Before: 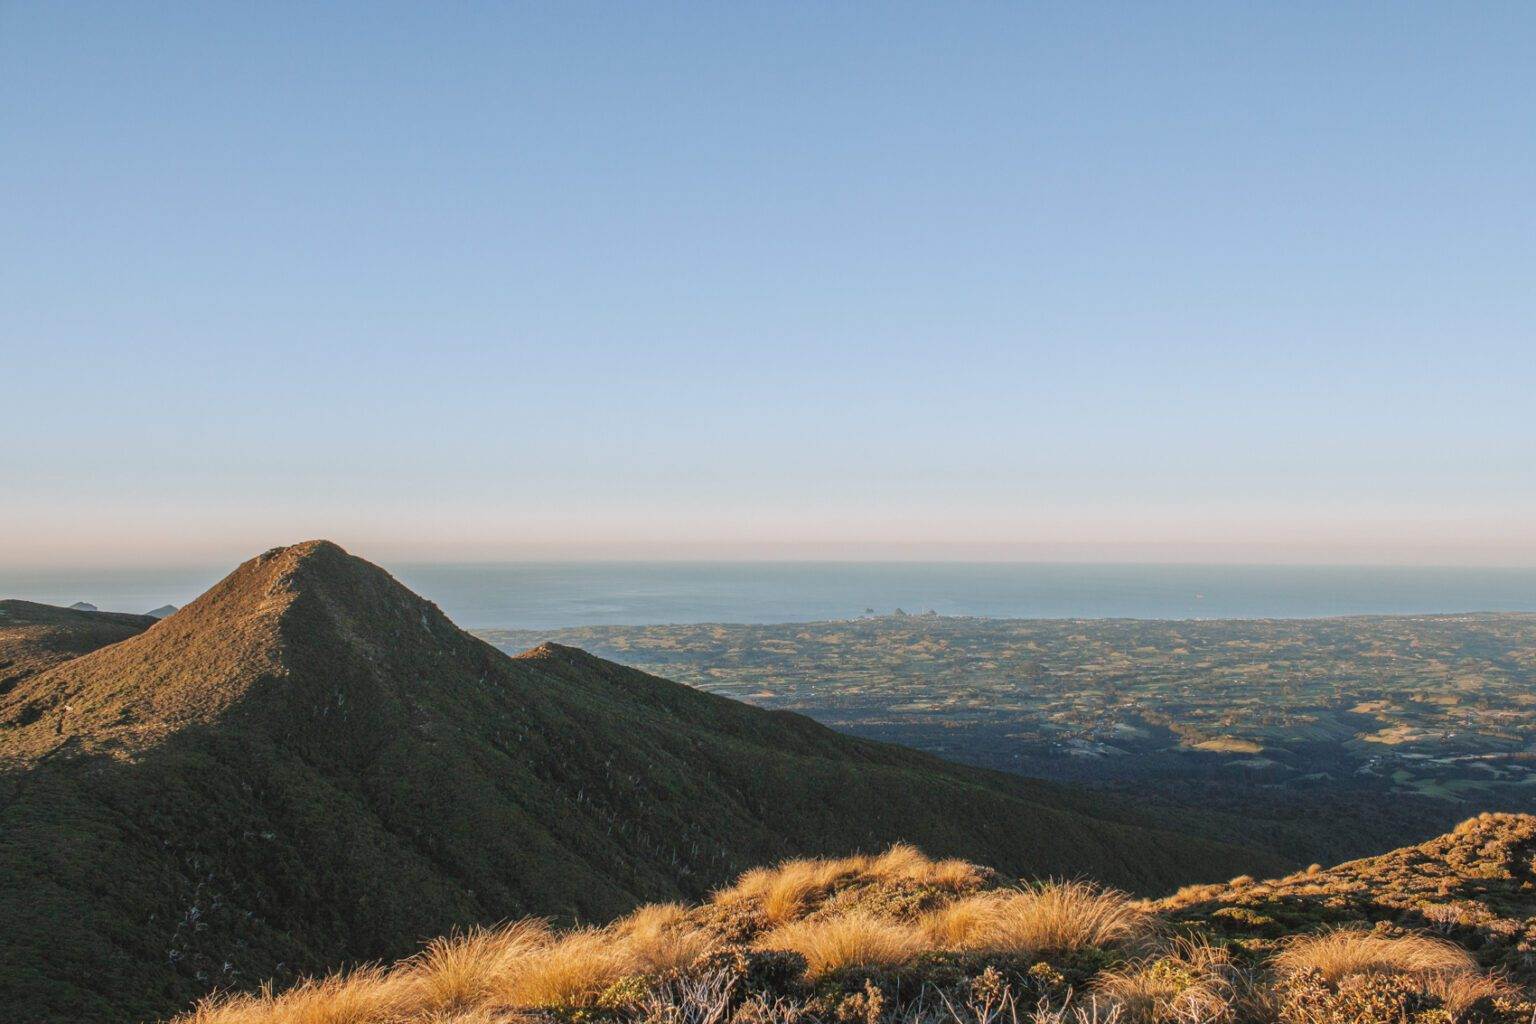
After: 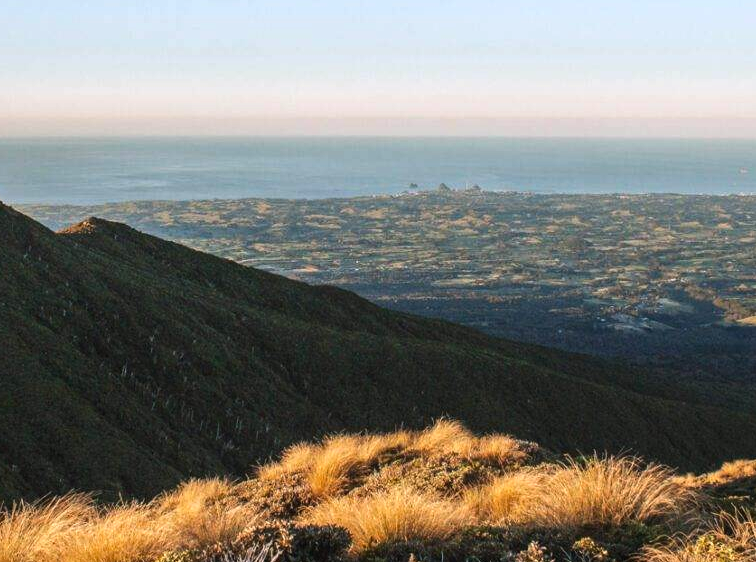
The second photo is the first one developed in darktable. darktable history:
tone equalizer: -8 EV -0.387 EV, -7 EV -0.379 EV, -6 EV -0.346 EV, -5 EV -0.219 EV, -3 EV 0.189 EV, -2 EV 0.346 EV, -1 EV 0.412 EV, +0 EV 0.422 EV, edges refinement/feathering 500, mask exposure compensation -1.57 EV, preserve details no
crop: left 29.719%, top 41.59%, right 21.033%, bottom 3.484%
haze removal: compatibility mode true, adaptive false
